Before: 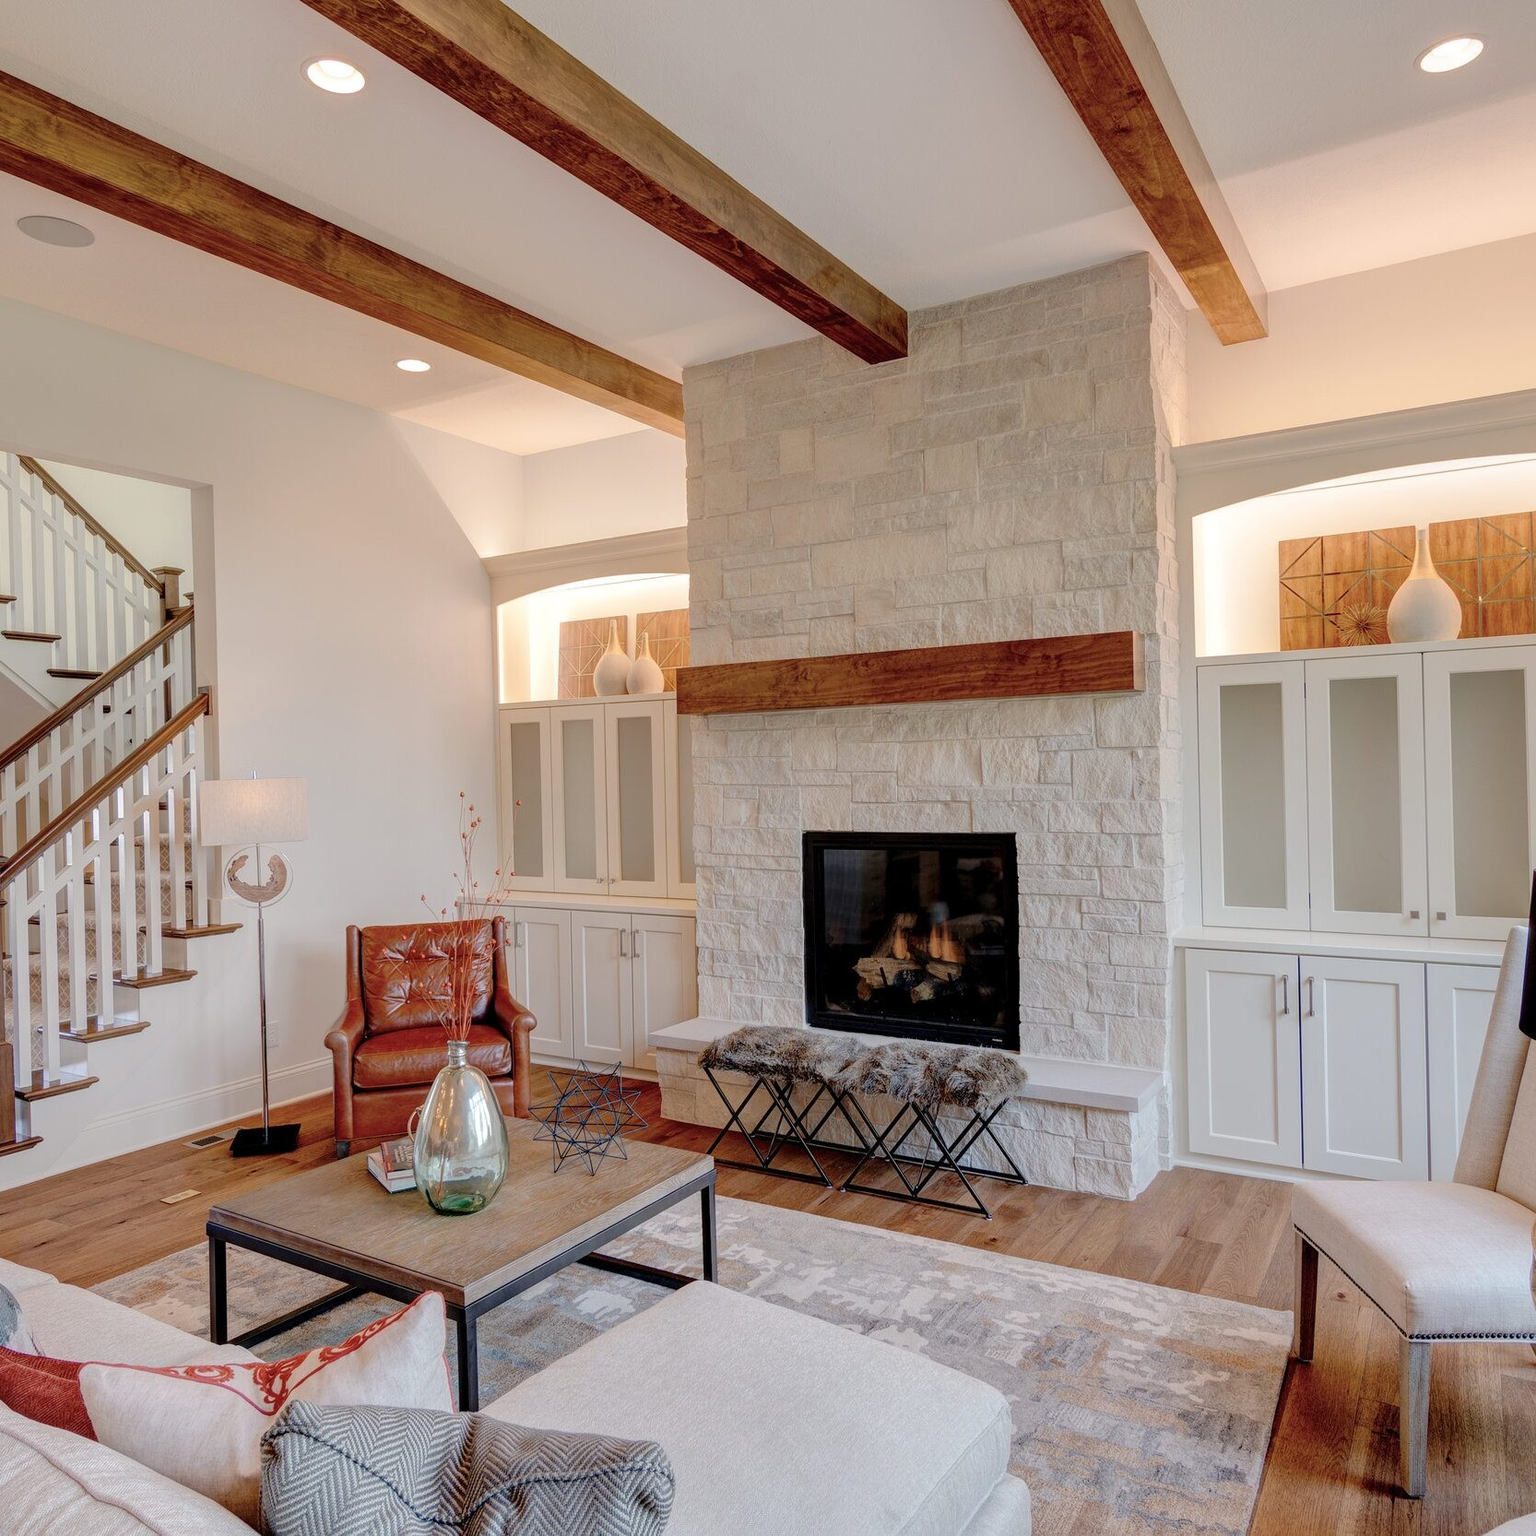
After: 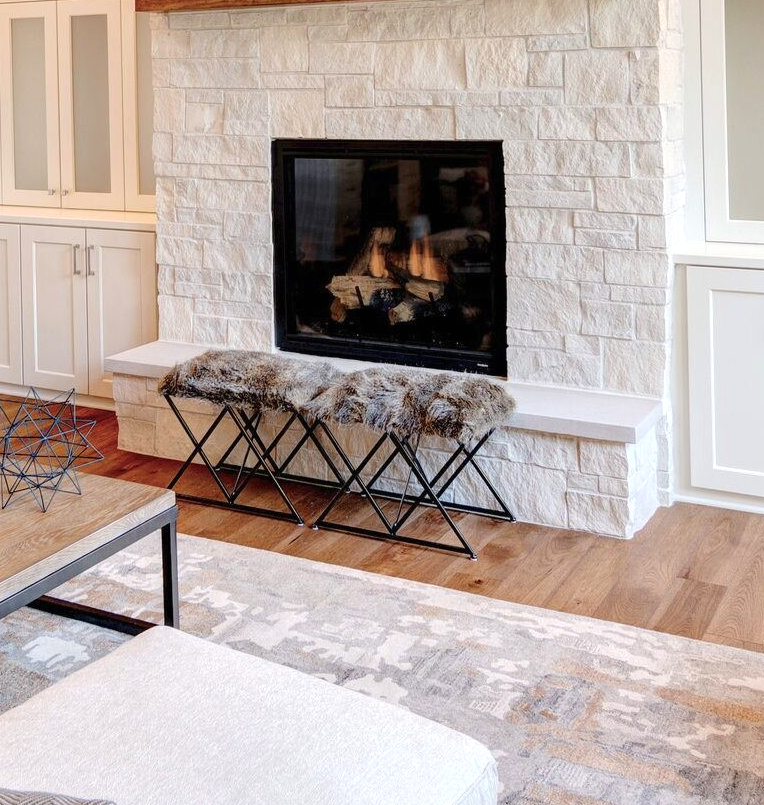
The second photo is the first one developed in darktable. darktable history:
crop: left 35.976%, top 45.819%, right 18.162%, bottom 5.807%
exposure: black level correction 0, exposure 0.7 EV, compensate exposure bias true, compensate highlight preservation false
